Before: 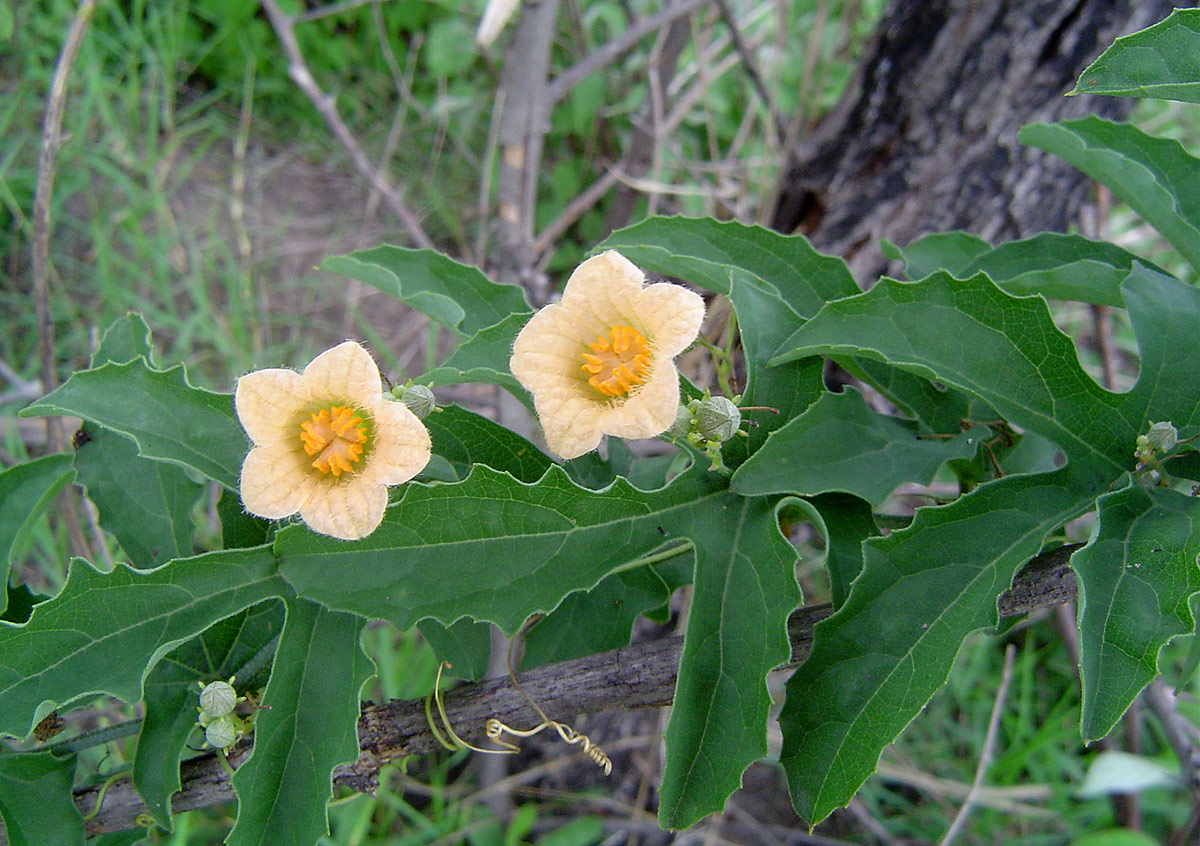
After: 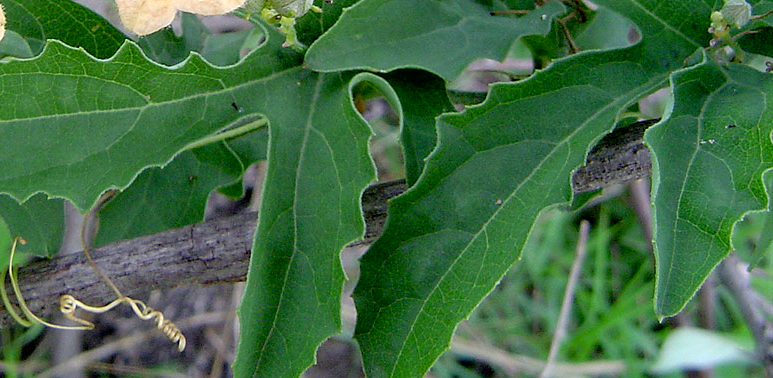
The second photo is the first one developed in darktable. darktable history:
crop and rotate: left 35.532%, top 50.276%, bottom 4.985%
contrast brightness saturation: contrast 0.046, brightness 0.069, saturation 0.011
exposure: black level correction 0.007, exposure 0.16 EV, compensate highlight preservation false
